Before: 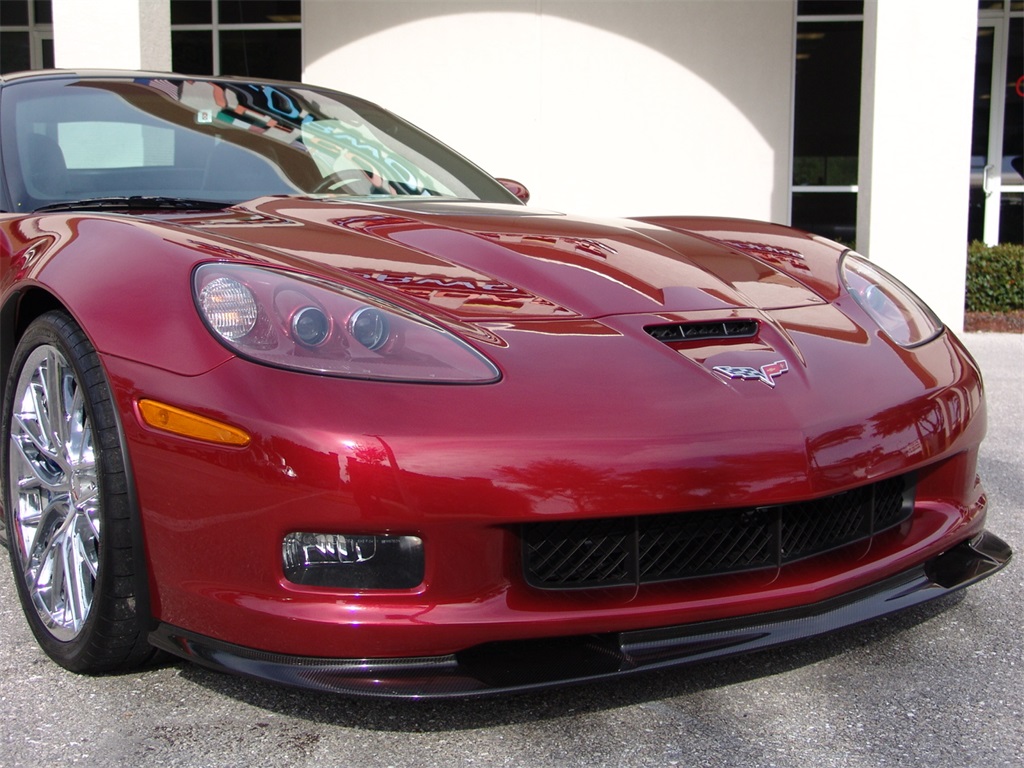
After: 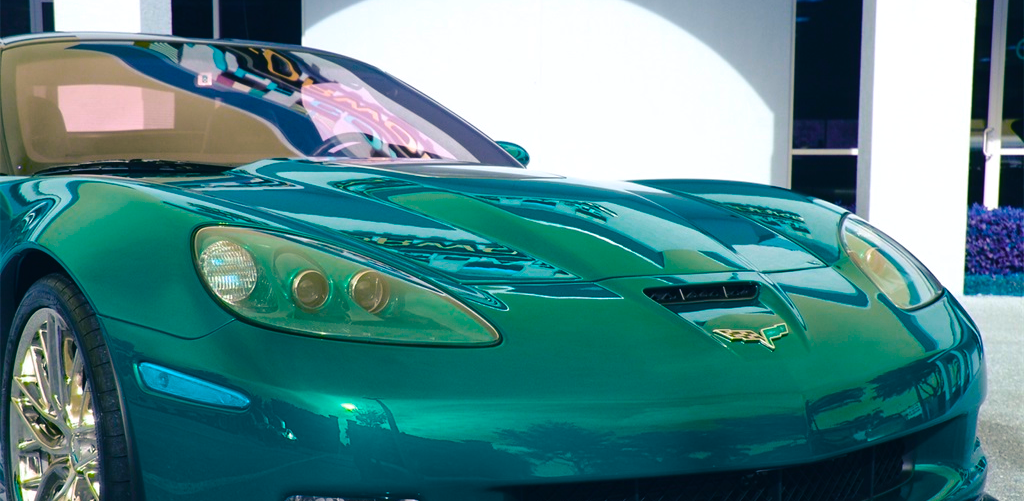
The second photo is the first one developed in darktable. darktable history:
color balance rgb: shadows lift › luminance -40.961%, shadows lift › chroma 14.058%, shadows lift › hue 256.95°, global offset › luminance 0.47%, global offset › hue 170.43°, perceptual saturation grading › global saturation 25.909%, hue shift 177.4°, global vibrance 49.815%, contrast 0.558%
exposure: compensate exposure bias true, compensate highlight preservation false
crop and rotate: top 4.933%, bottom 29.816%
